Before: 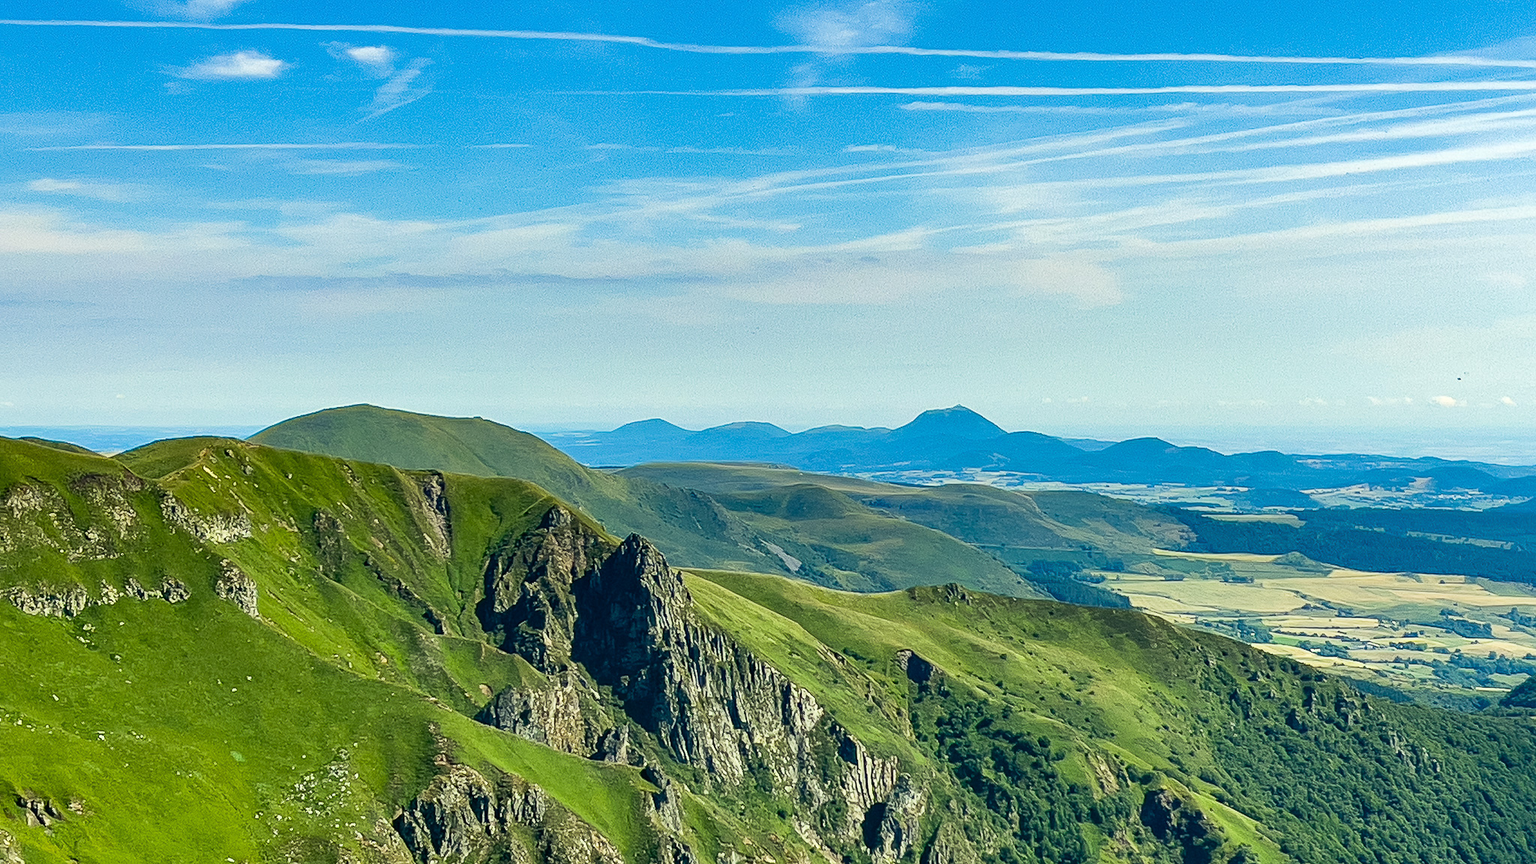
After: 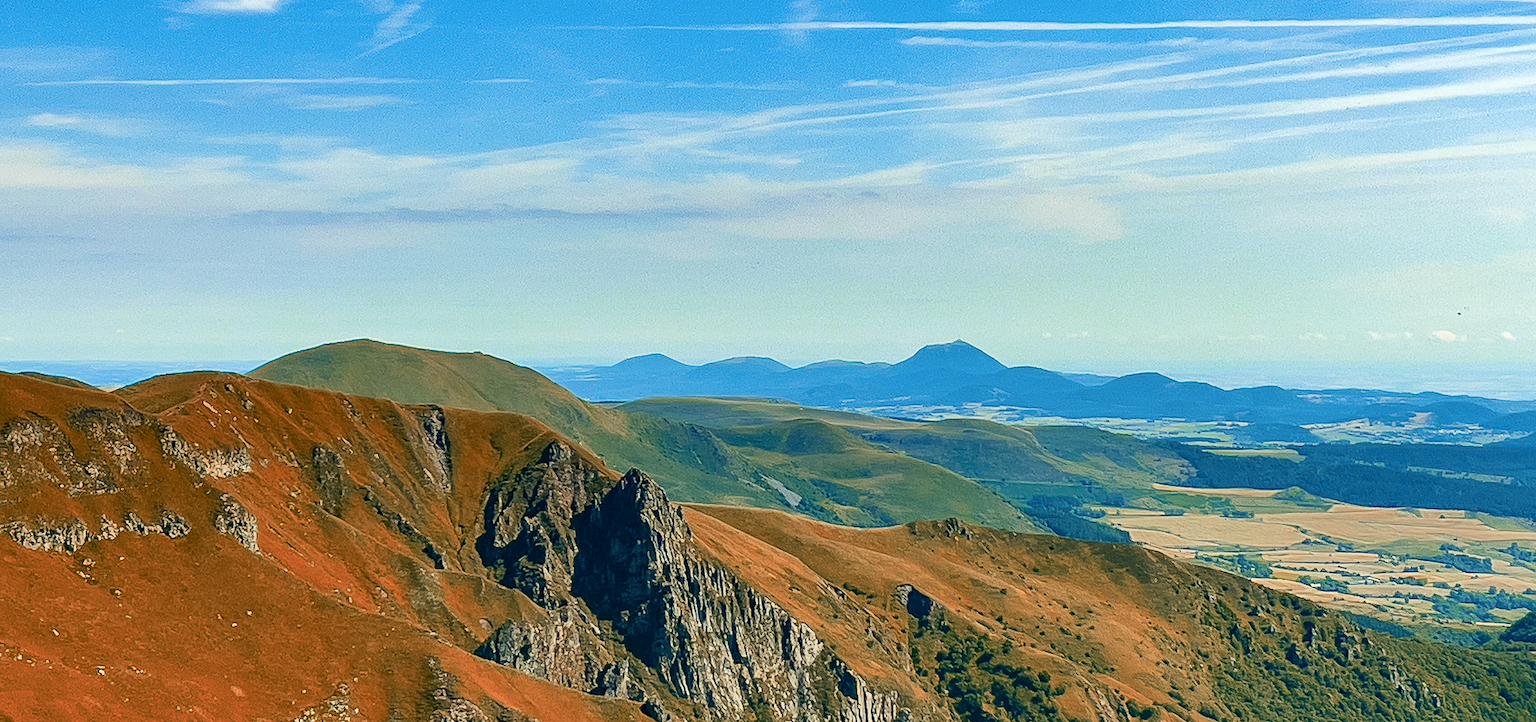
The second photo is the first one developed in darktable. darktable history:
crop: top 7.625%, bottom 8.027%
color zones: curves: ch0 [(0.006, 0.385) (0.143, 0.563) (0.243, 0.321) (0.352, 0.464) (0.516, 0.456) (0.625, 0.5) (0.75, 0.5) (0.875, 0.5)]; ch1 [(0, 0.5) (0.134, 0.504) (0.246, 0.463) (0.421, 0.515) (0.5, 0.56) (0.625, 0.5) (0.75, 0.5) (0.875, 0.5)]; ch2 [(0, 0.5) (0.131, 0.426) (0.307, 0.289) (0.38, 0.188) (0.513, 0.216) (0.625, 0.548) (0.75, 0.468) (0.838, 0.396) (0.971, 0.311)]
